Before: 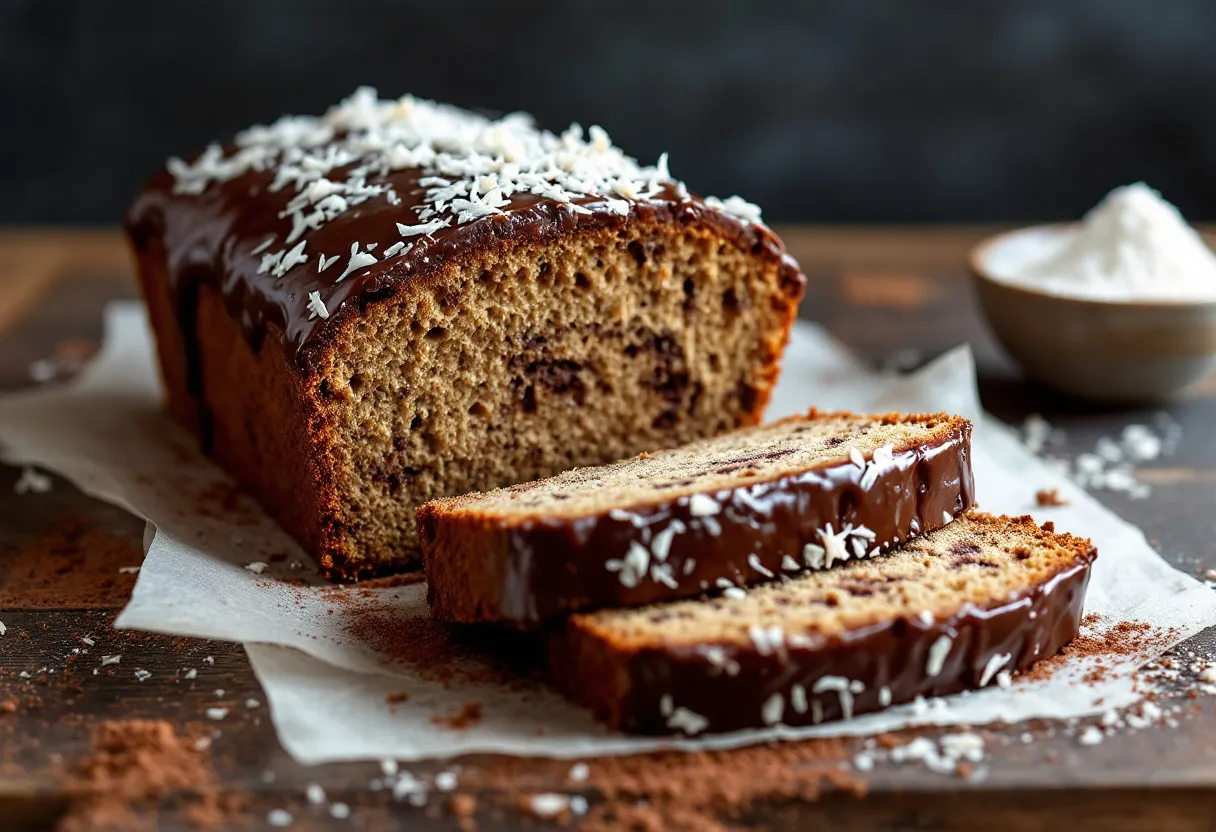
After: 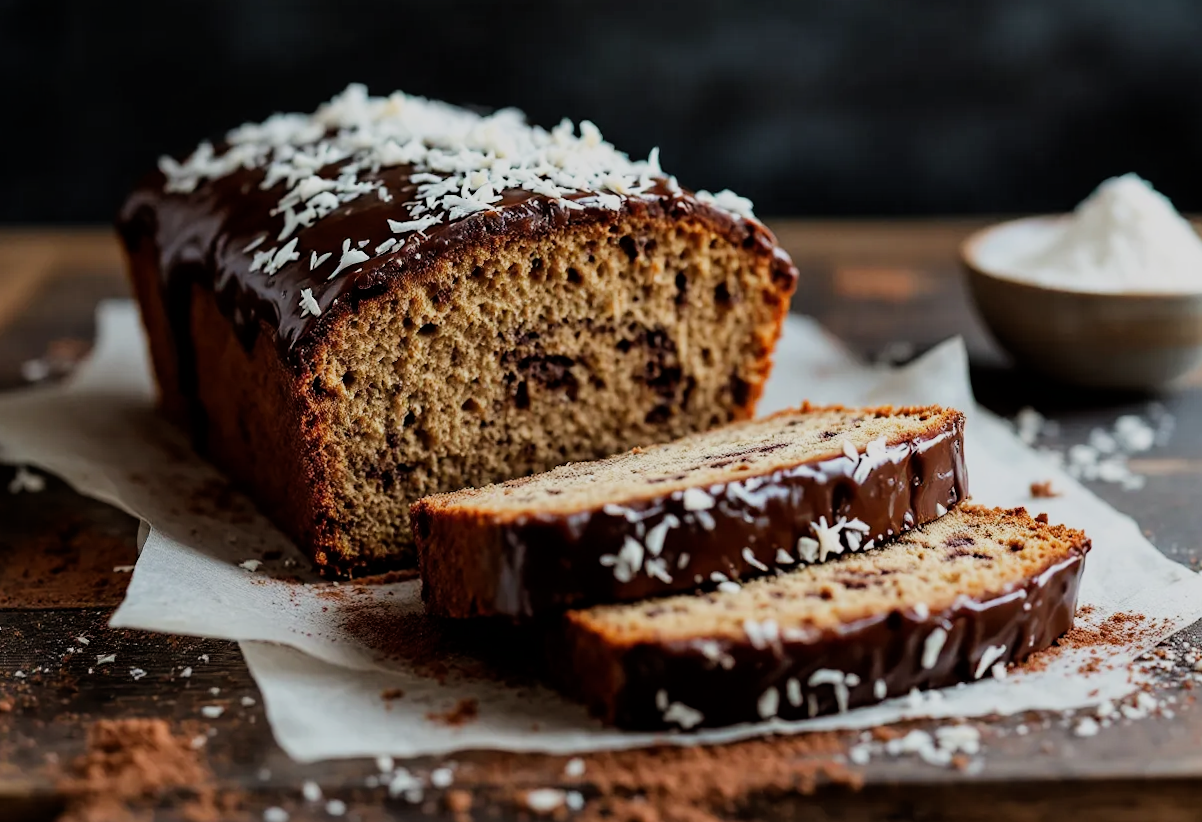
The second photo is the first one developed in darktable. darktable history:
rotate and perspective: rotation -0.45°, automatic cropping original format, crop left 0.008, crop right 0.992, crop top 0.012, crop bottom 0.988
filmic rgb: black relative exposure -7.65 EV, white relative exposure 4.56 EV, hardness 3.61, contrast 1.106
